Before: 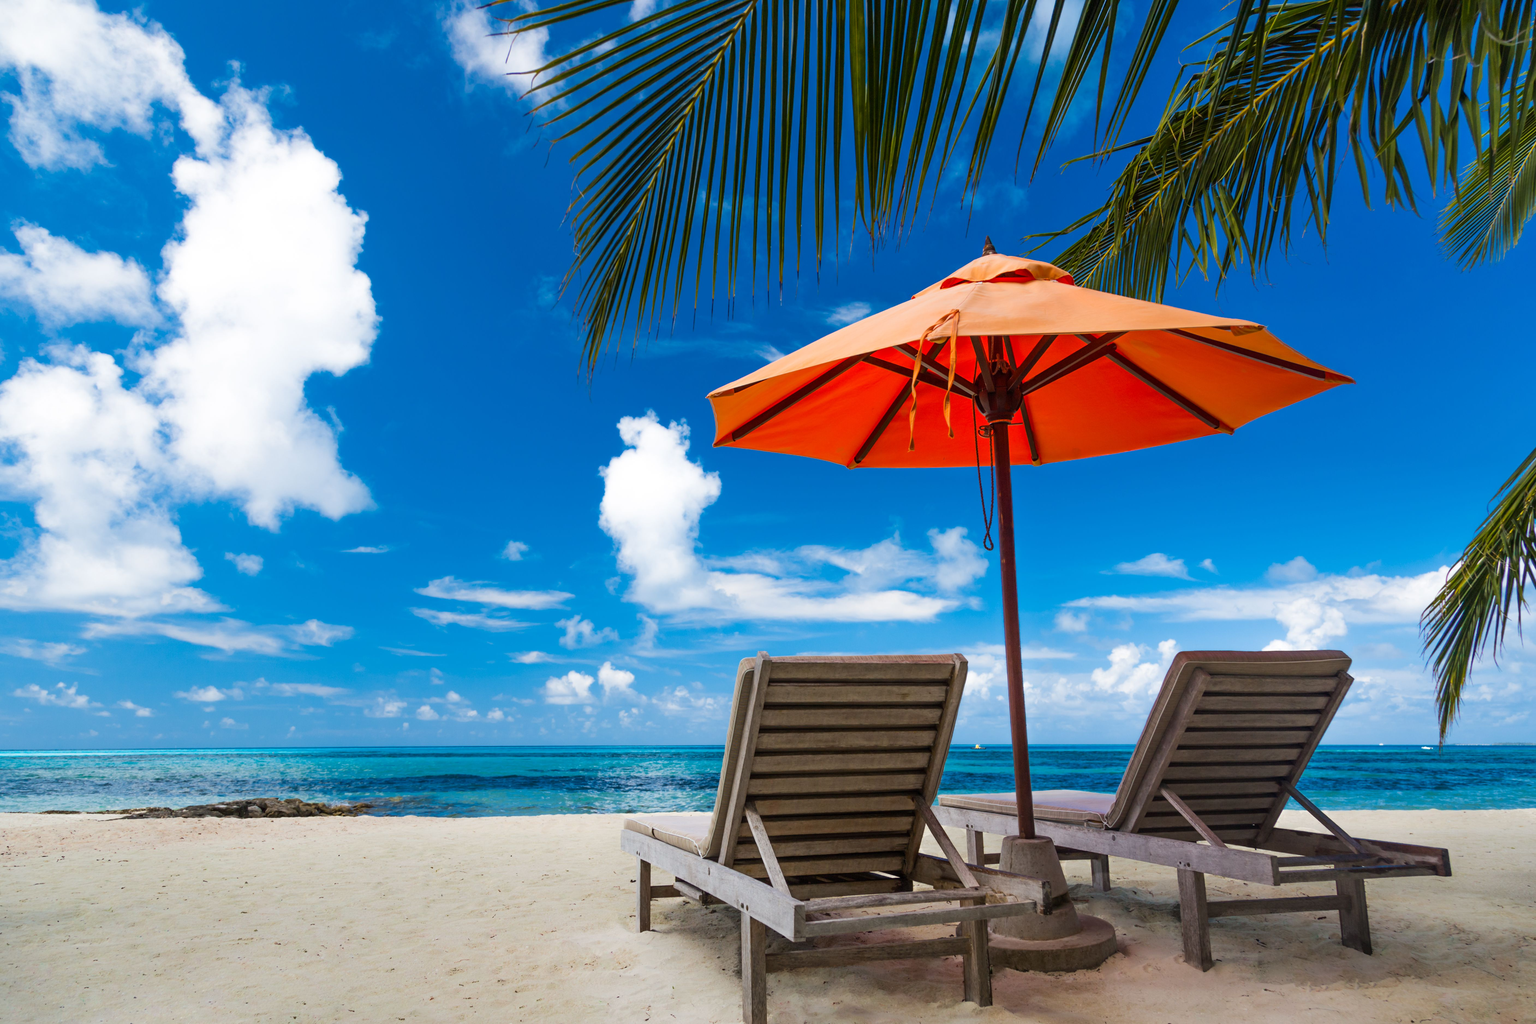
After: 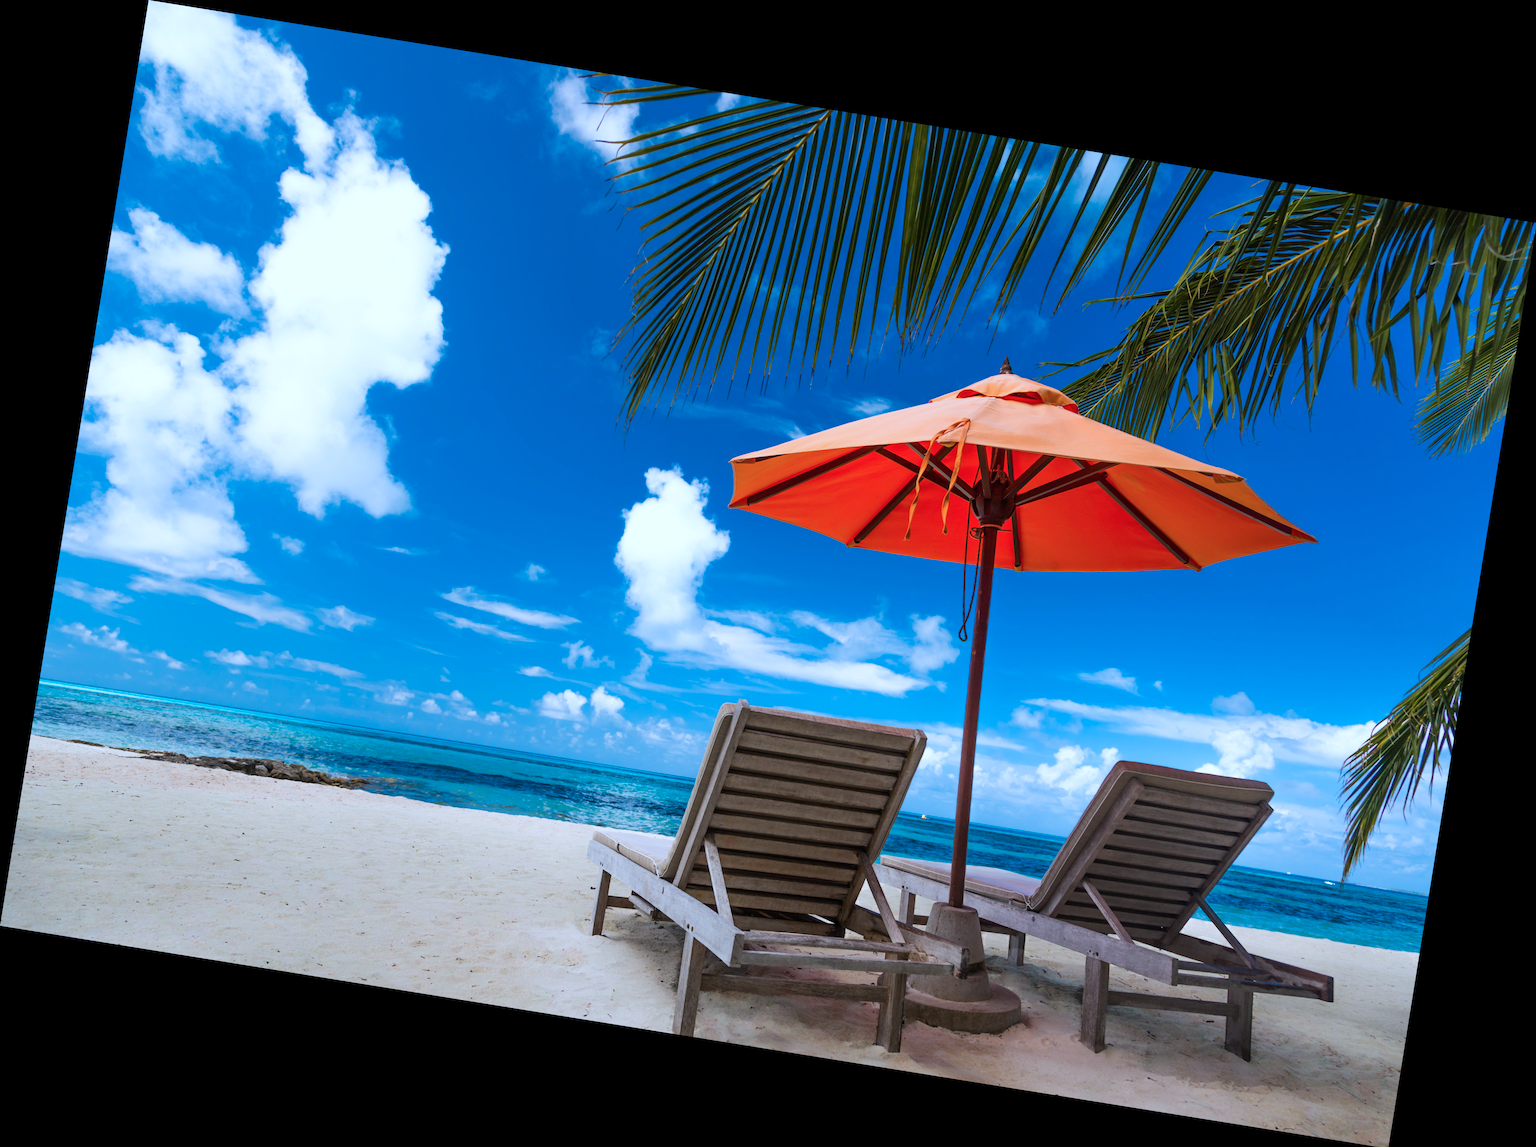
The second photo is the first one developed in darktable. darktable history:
color correction: highlights a* -2.24, highlights b* -18.1
rotate and perspective: rotation 9.12°, automatic cropping off
